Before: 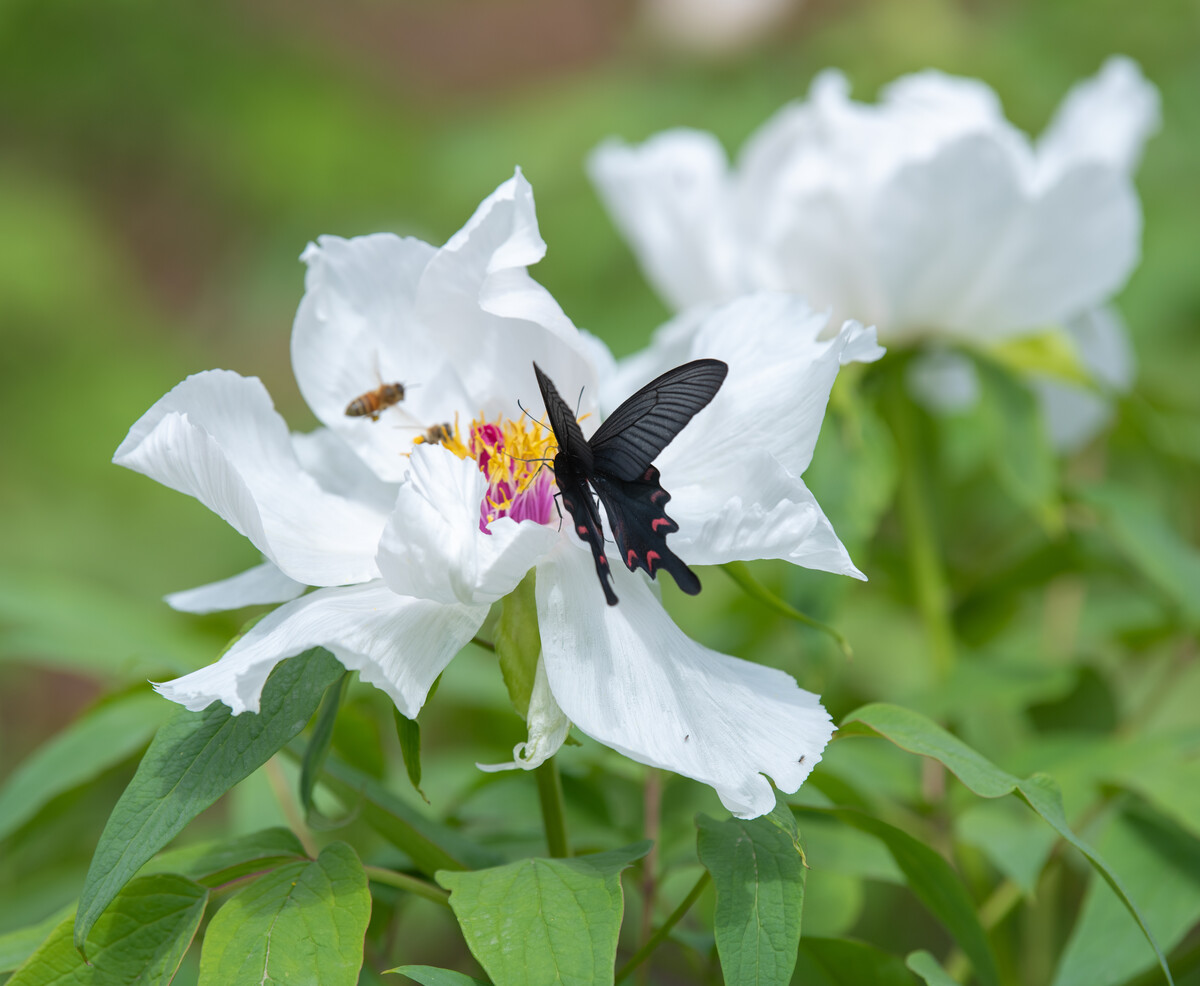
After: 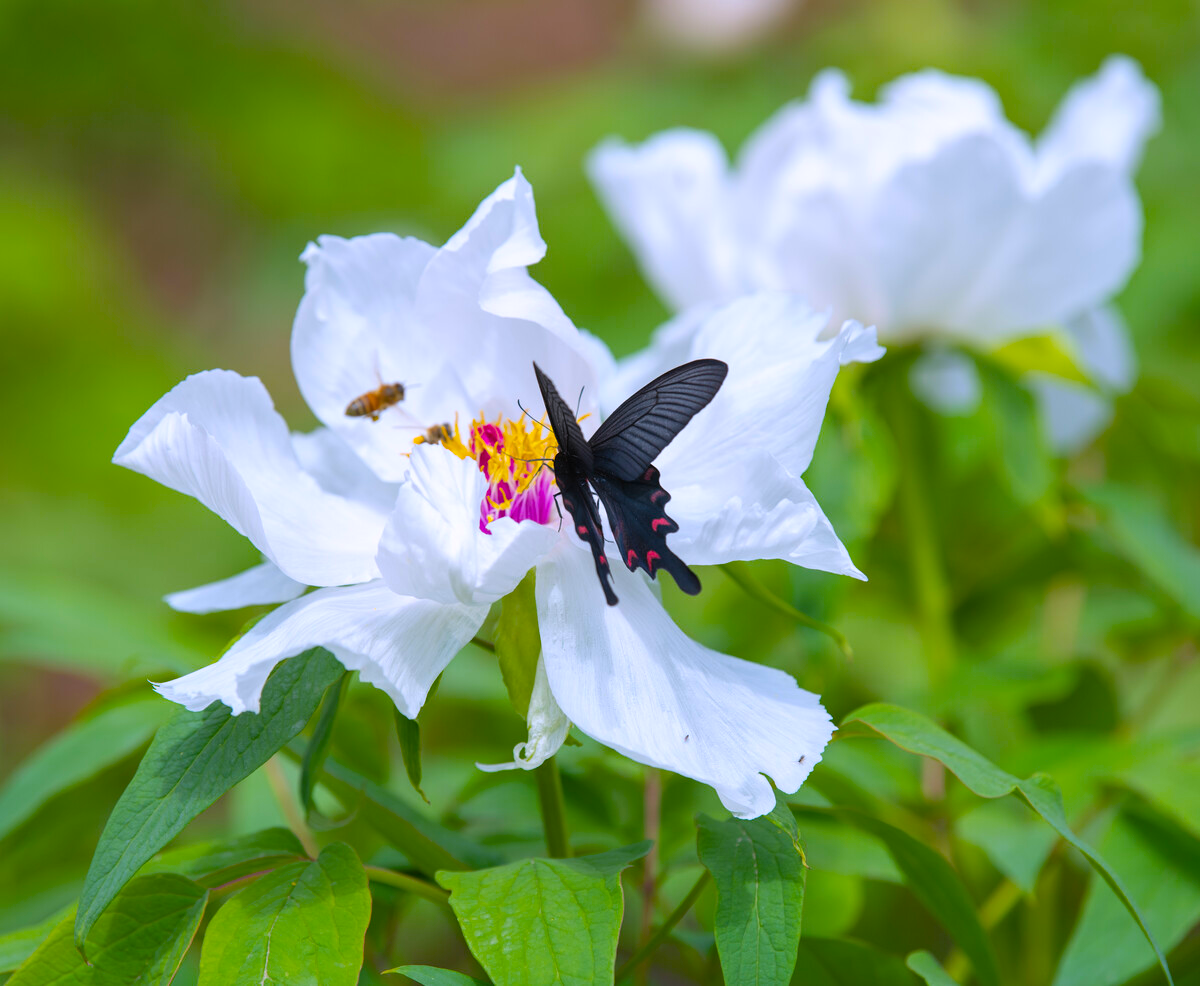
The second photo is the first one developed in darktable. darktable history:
white balance: red 1.004, blue 1.096
color balance rgb: linear chroma grading › global chroma 15%, perceptual saturation grading › global saturation 30%
